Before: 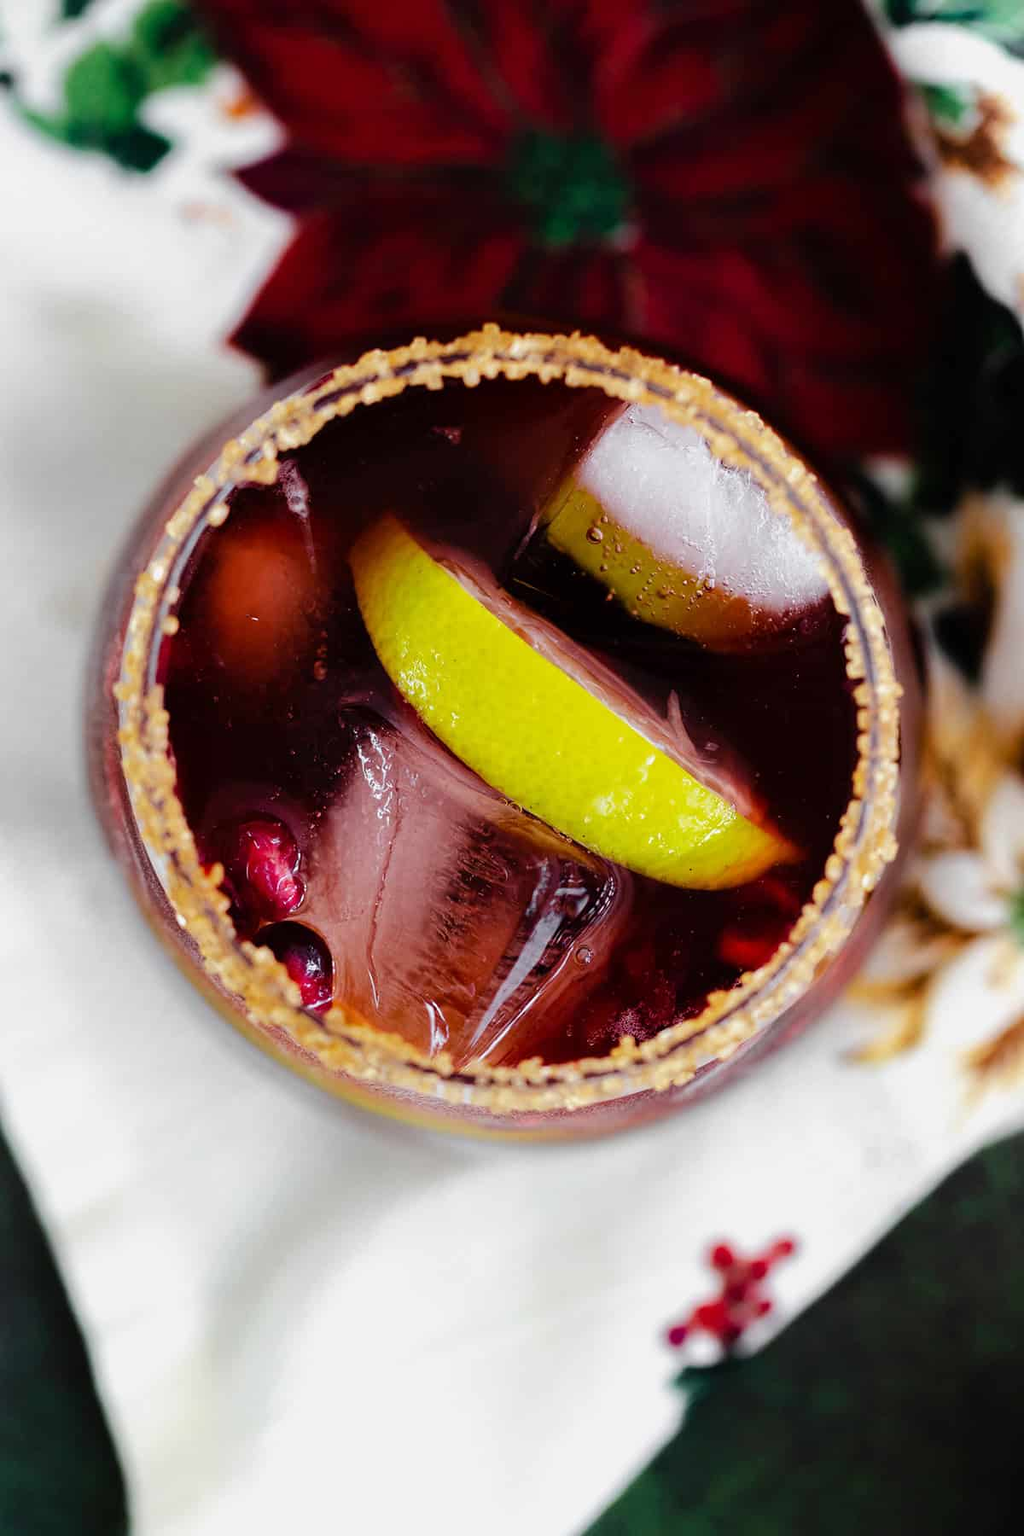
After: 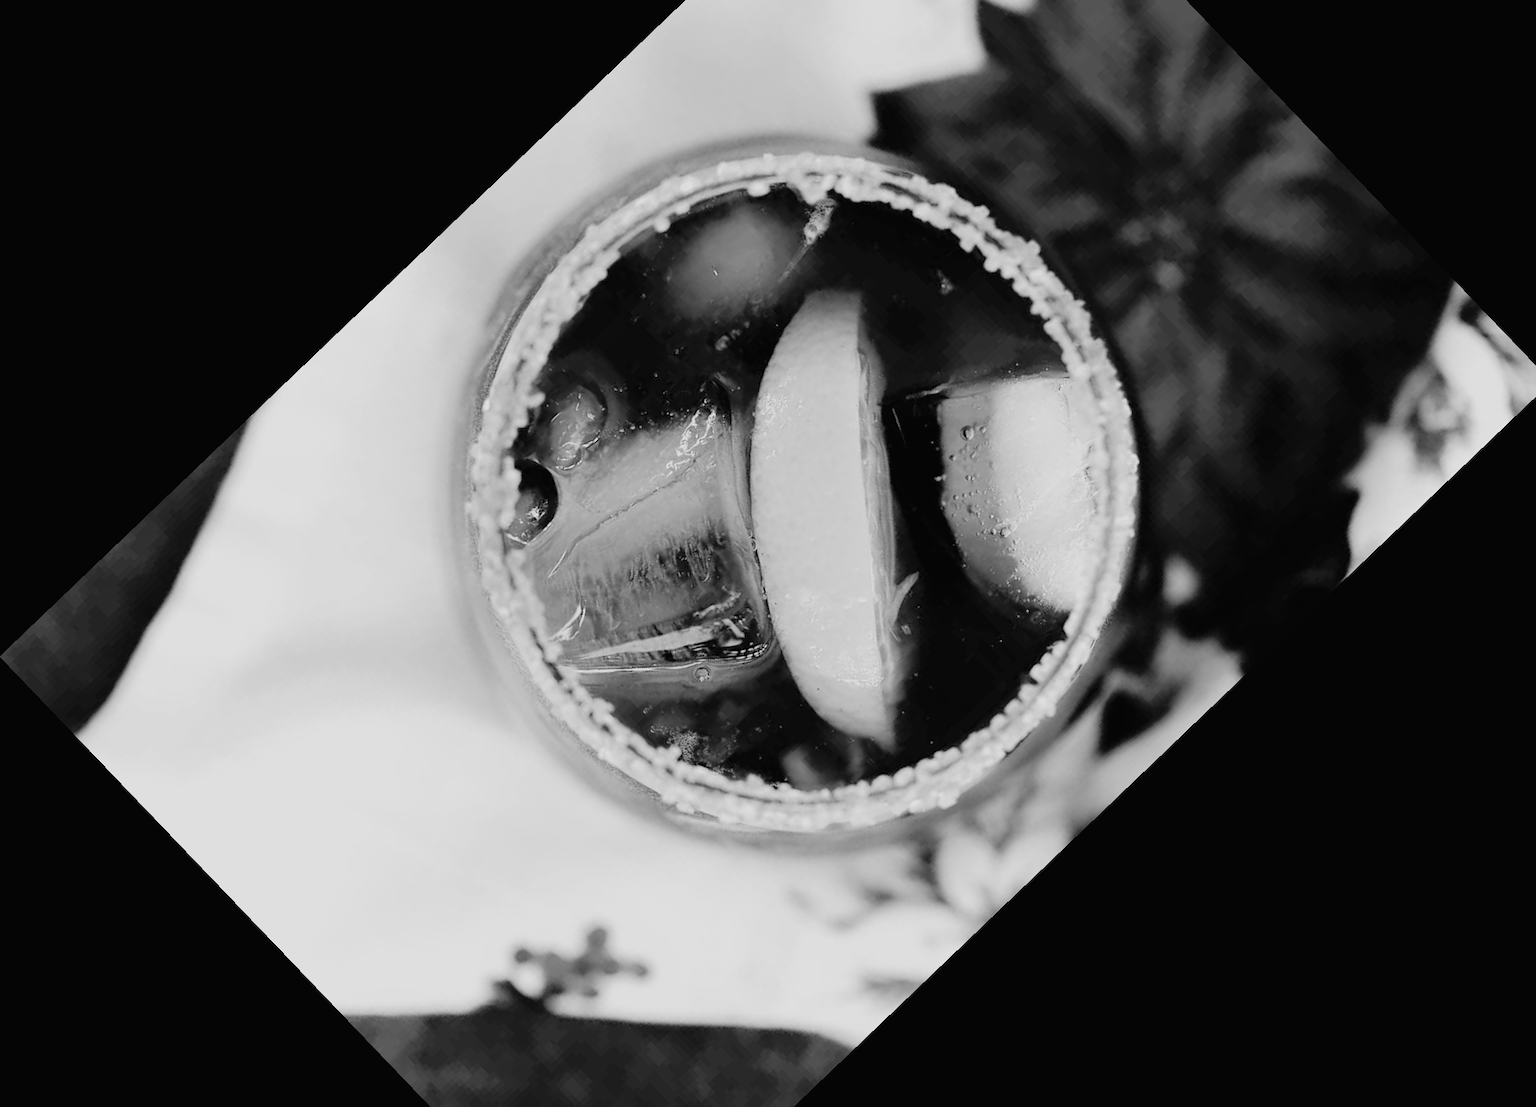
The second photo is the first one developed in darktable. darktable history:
filmic rgb: black relative exposure -7.65 EV, white relative exposure 4.56 EV, hardness 3.61, color science v6 (2022)
monochrome: on, module defaults
contrast brightness saturation: brightness 0.28
crop and rotate: angle -46.26°, top 16.234%, right 0.912%, bottom 11.704%
